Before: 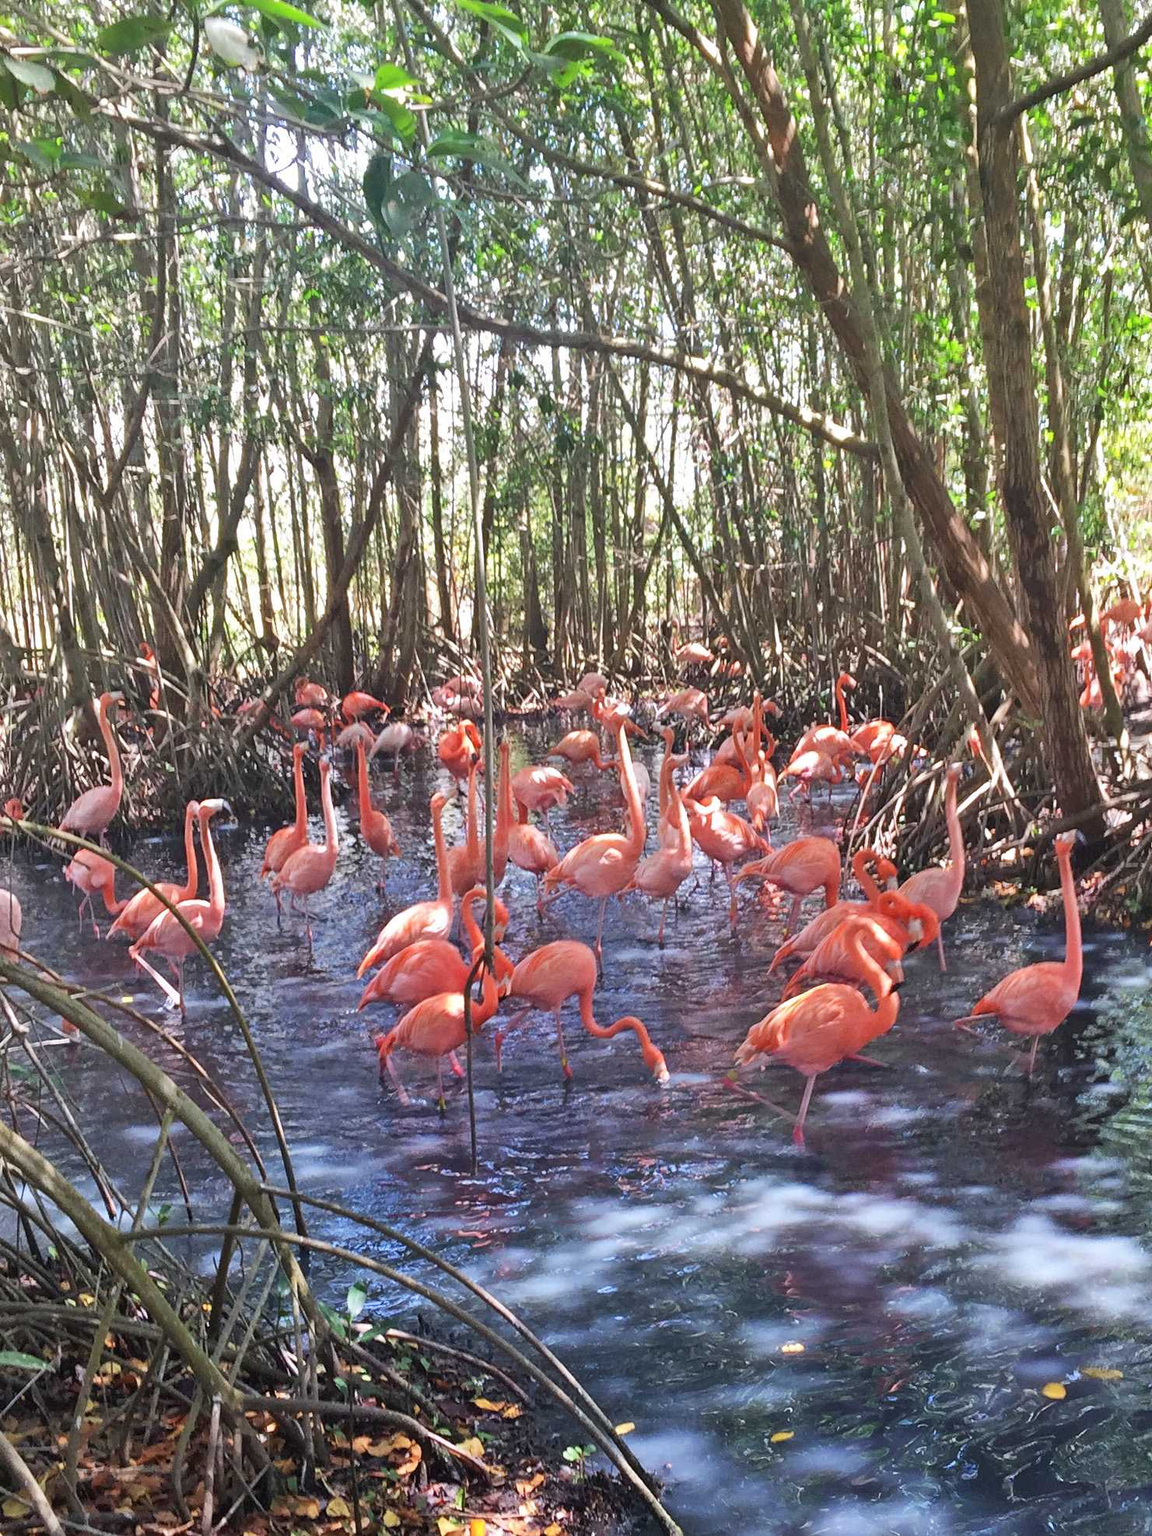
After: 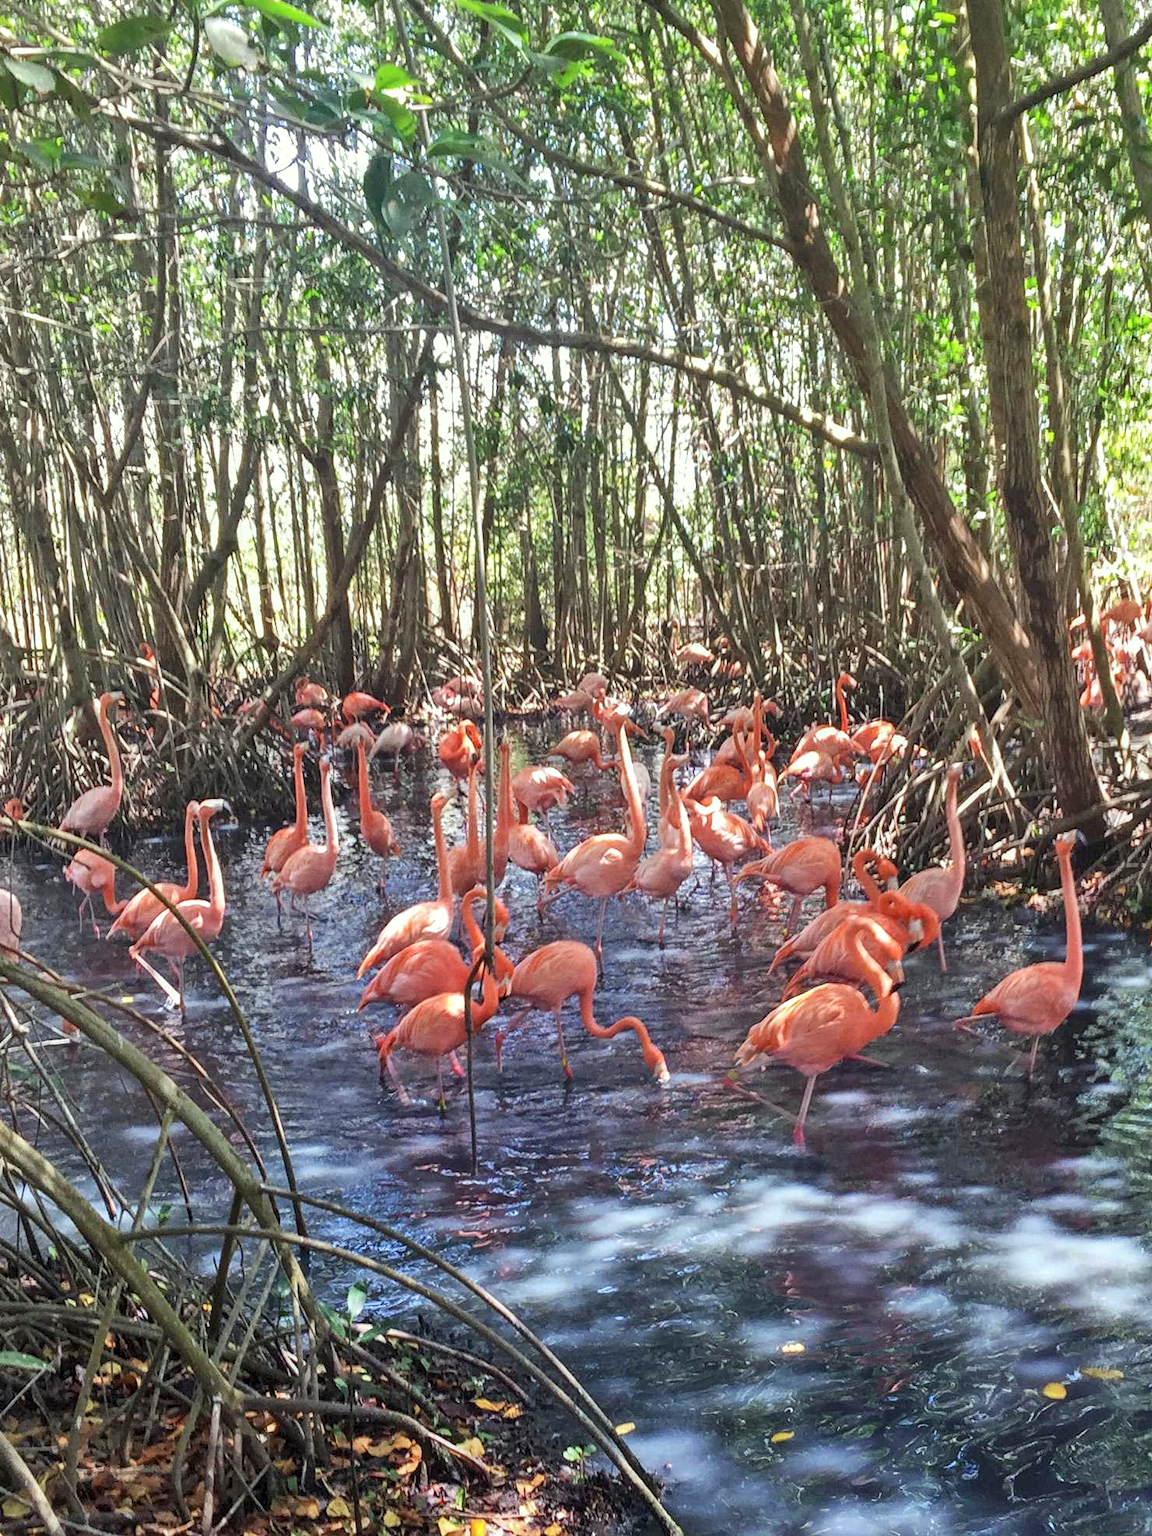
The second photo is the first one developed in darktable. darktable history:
local contrast: on, module defaults
color correction: highlights a* -4.73, highlights b* 5.06, saturation 0.97
